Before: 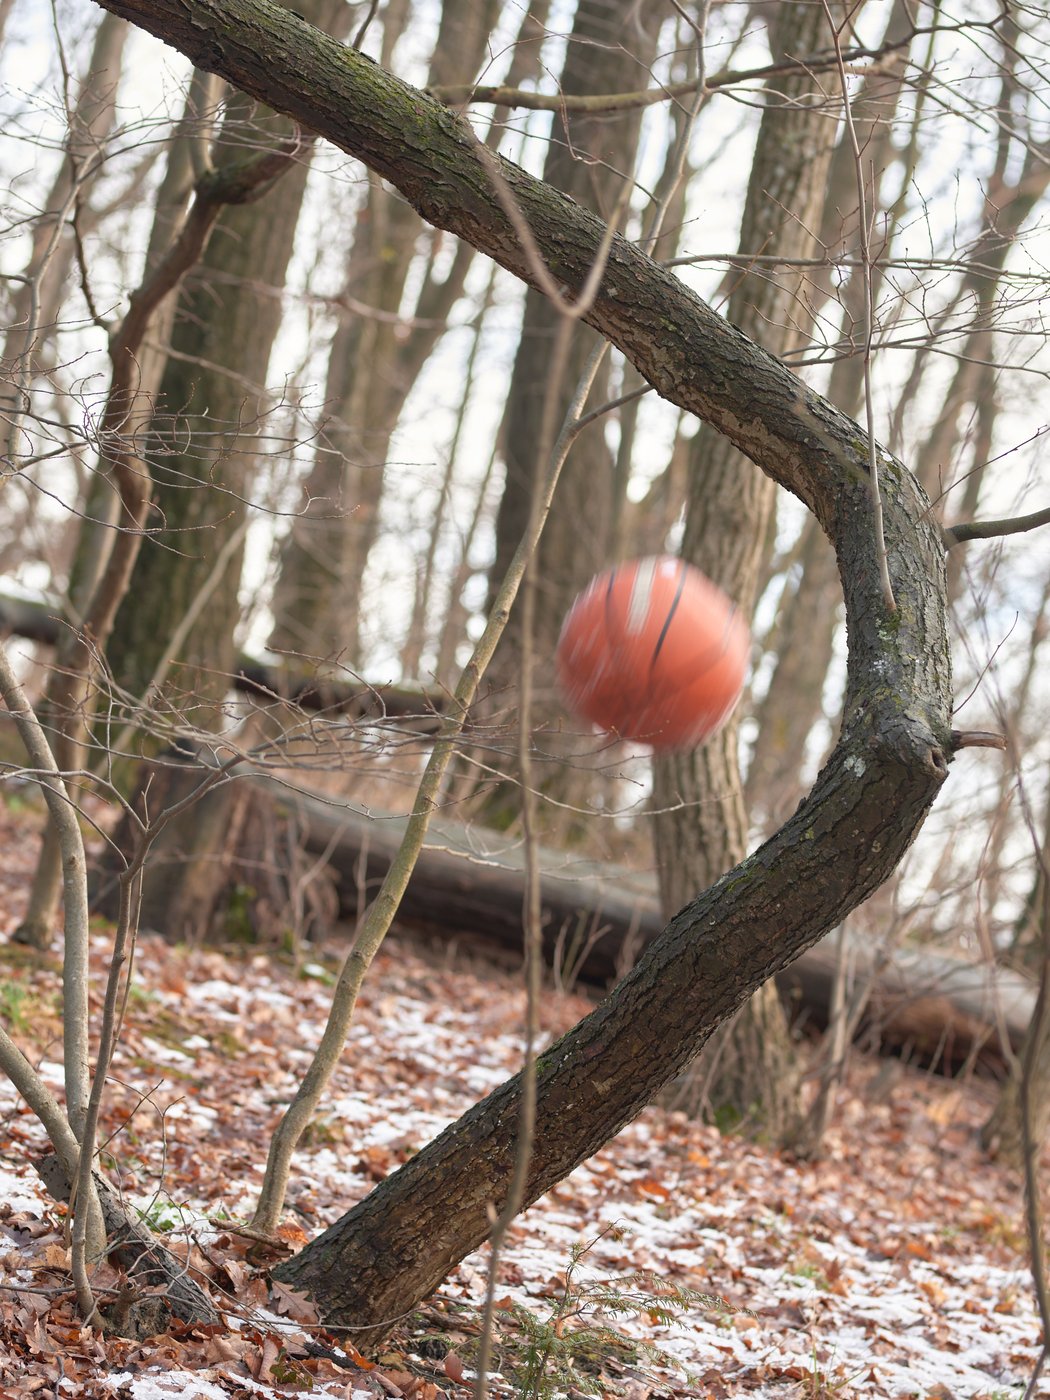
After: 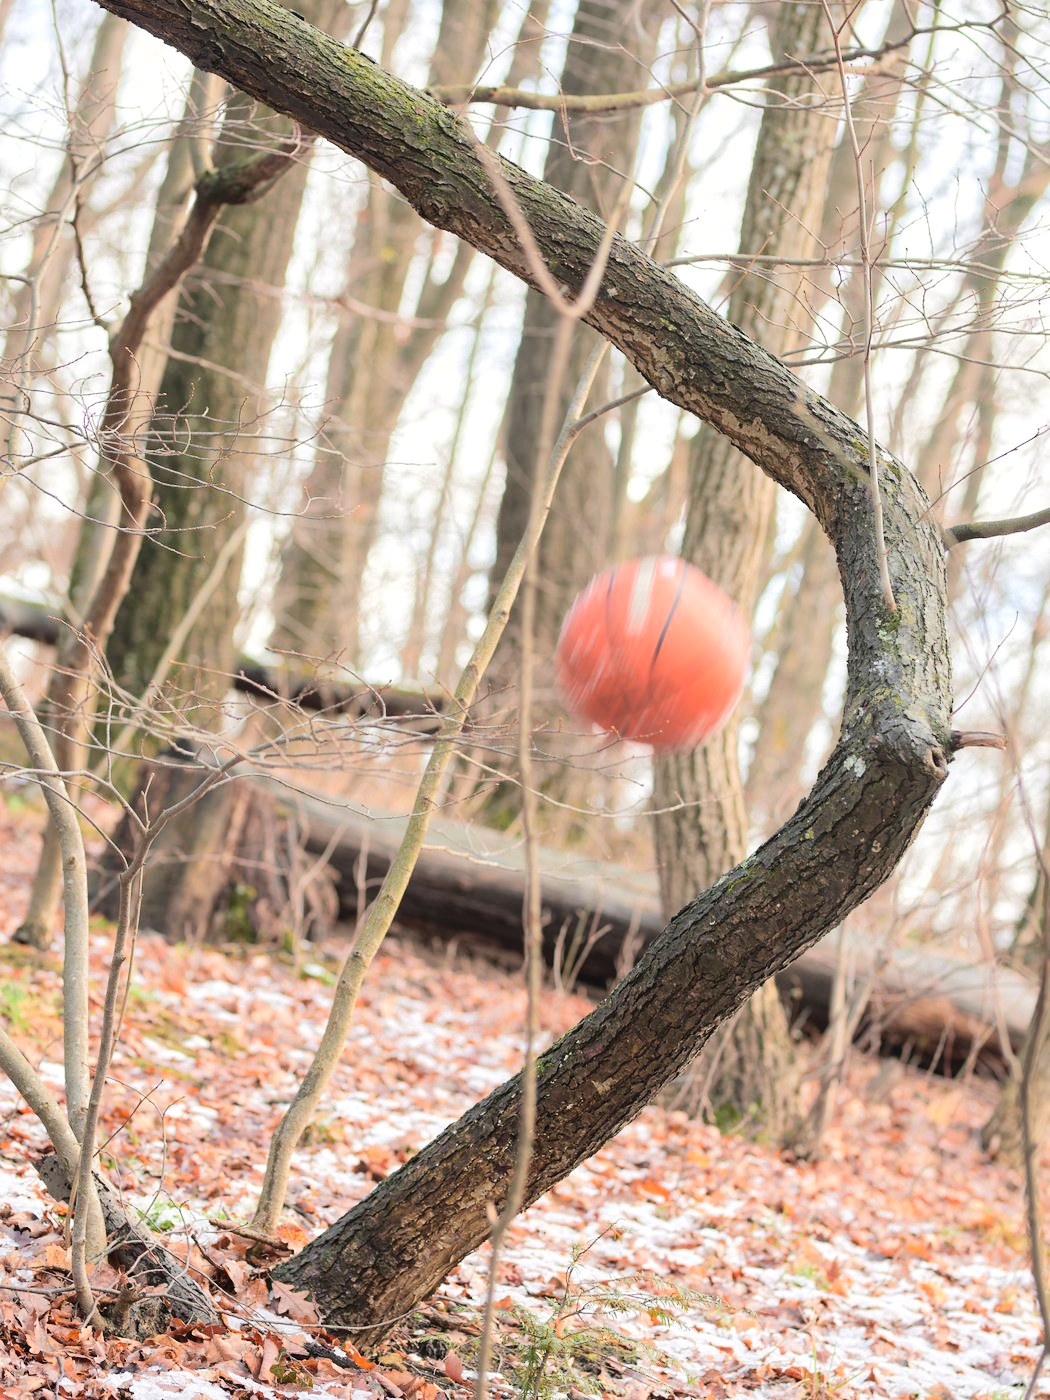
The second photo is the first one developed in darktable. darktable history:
tone equalizer: -7 EV 0.155 EV, -6 EV 0.571 EV, -5 EV 1.12 EV, -4 EV 1.32 EV, -3 EV 1.16 EV, -2 EV 0.6 EV, -1 EV 0.148 EV, edges refinement/feathering 500, mask exposure compensation -1.57 EV, preserve details no
